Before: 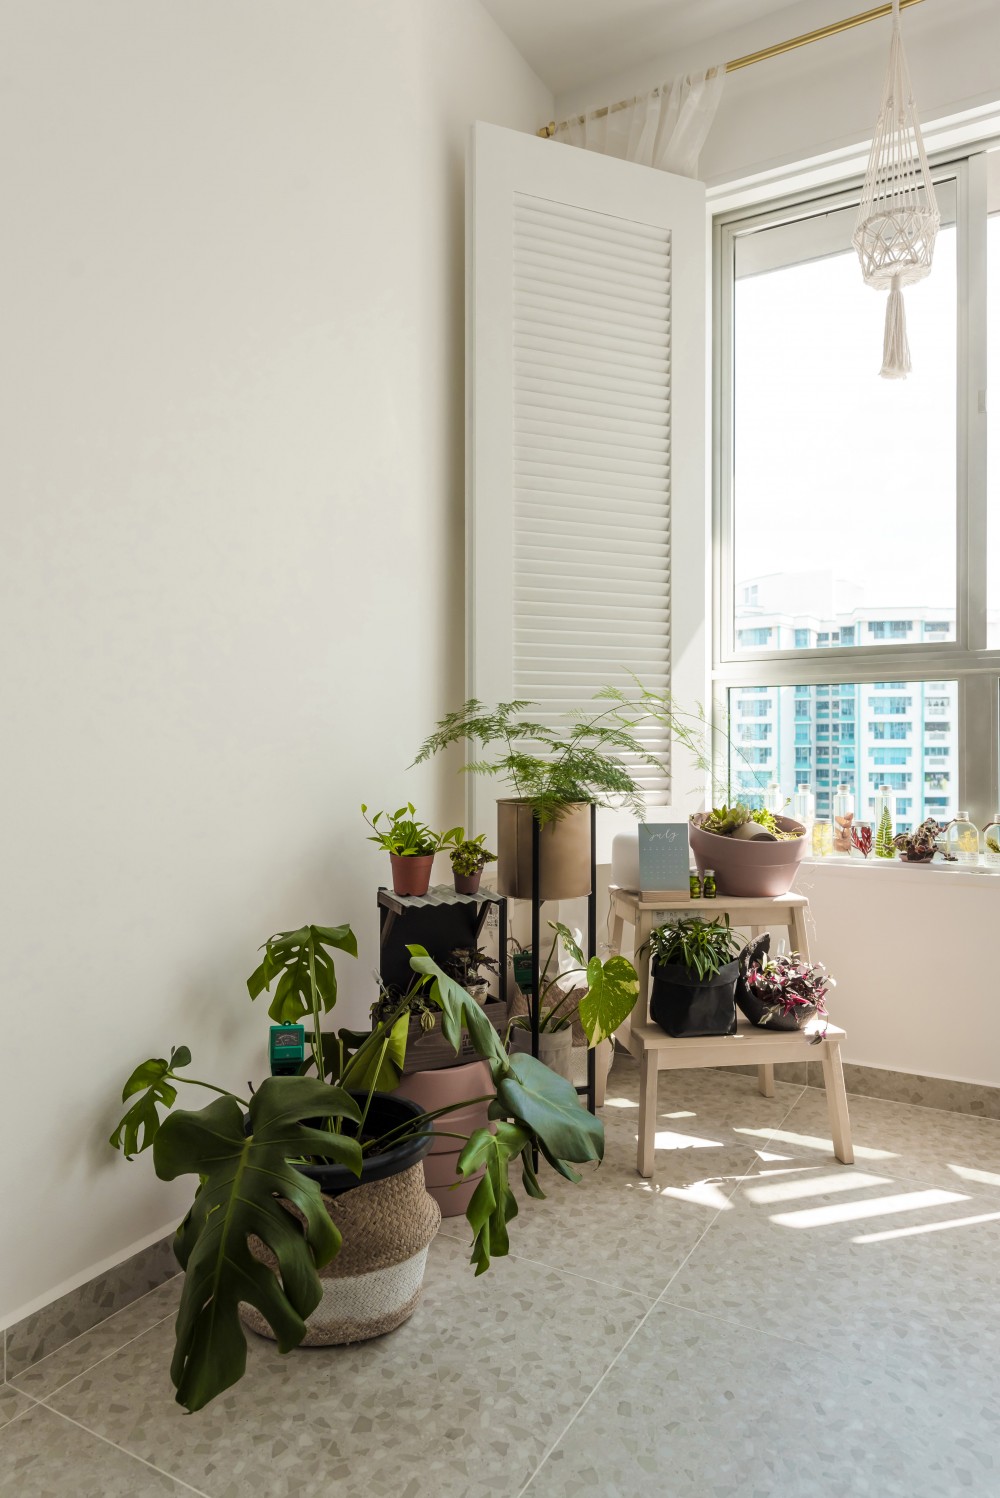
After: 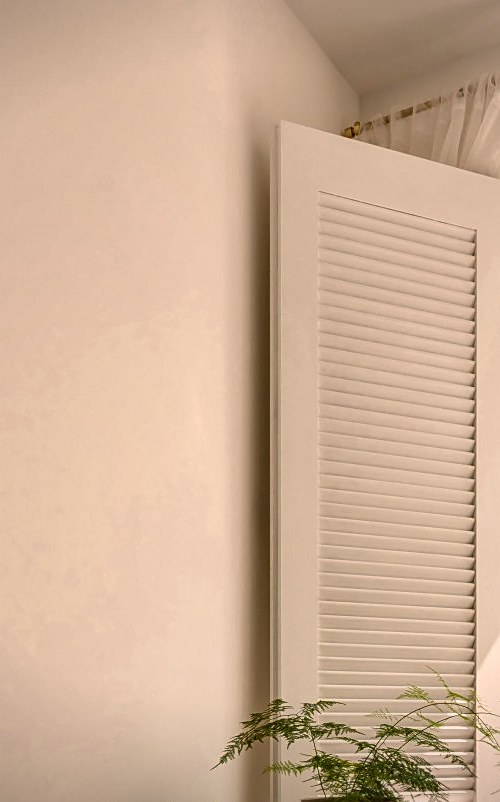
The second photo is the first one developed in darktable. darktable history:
shadows and highlights: low approximation 0.01, soften with gaussian
crop: left 19.556%, right 30.401%, bottom 46.458%
white balance: red 1.127, blue 0.943
local contrast: detail 130%
tone equalizer: on, module defaults
vignetting: fall-off start 97.23%, saturation -0.024, center (-0.033, -0.042), width/height ratio 1.179, unbound false
sharpen: on, module defaults
